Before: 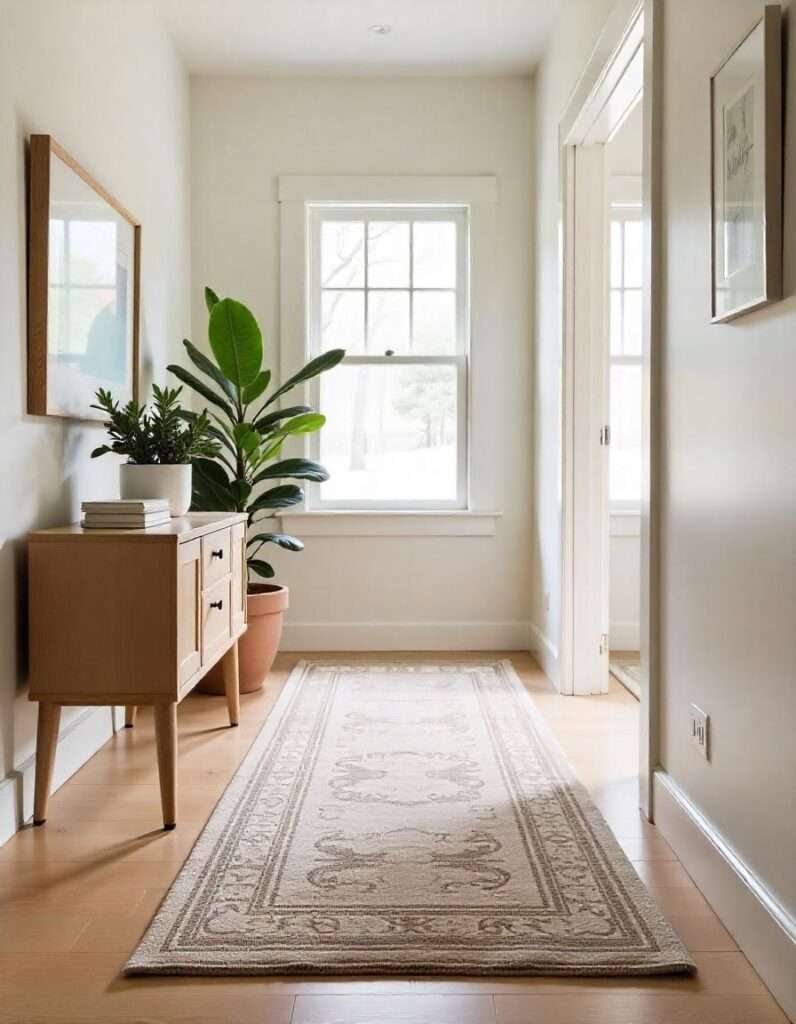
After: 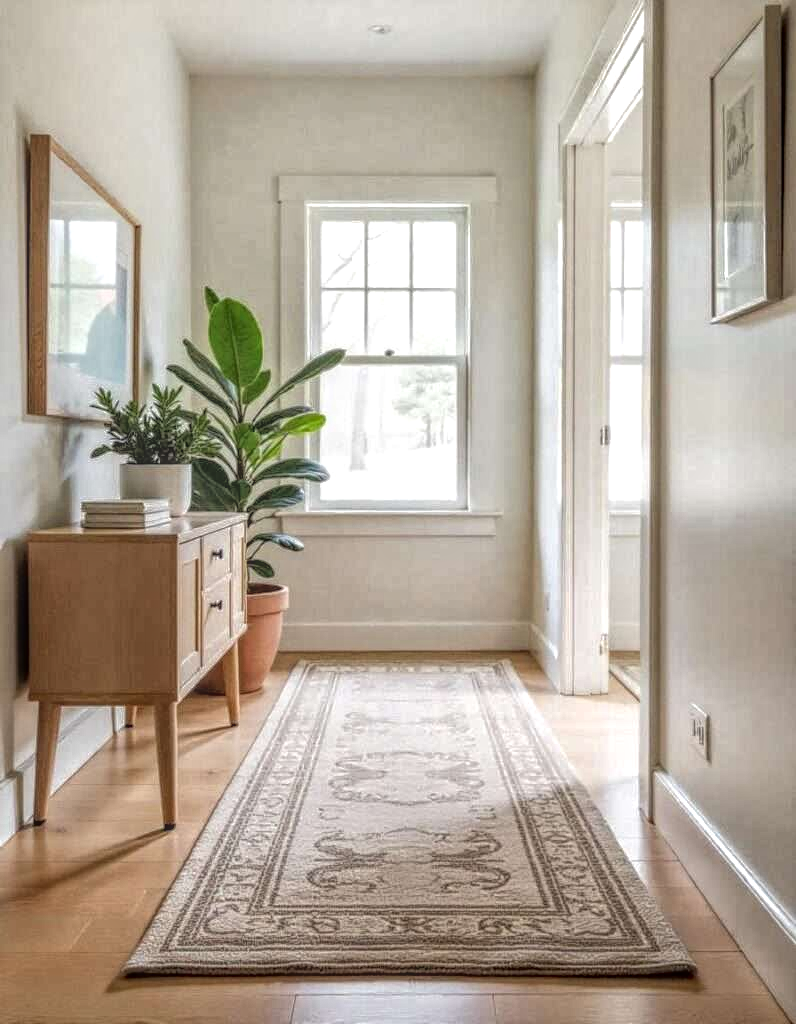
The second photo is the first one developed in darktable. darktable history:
contrast equalizer: y [[0.535, 0.543, 0.548, 0.548, 0.542, 0.532], [0.5 ×6], [0.5 ×6], [0 ×6], [0 ×6]]
local contrast: highlights 20%, shadows 30%, detail 200%, midtone range 0.2
